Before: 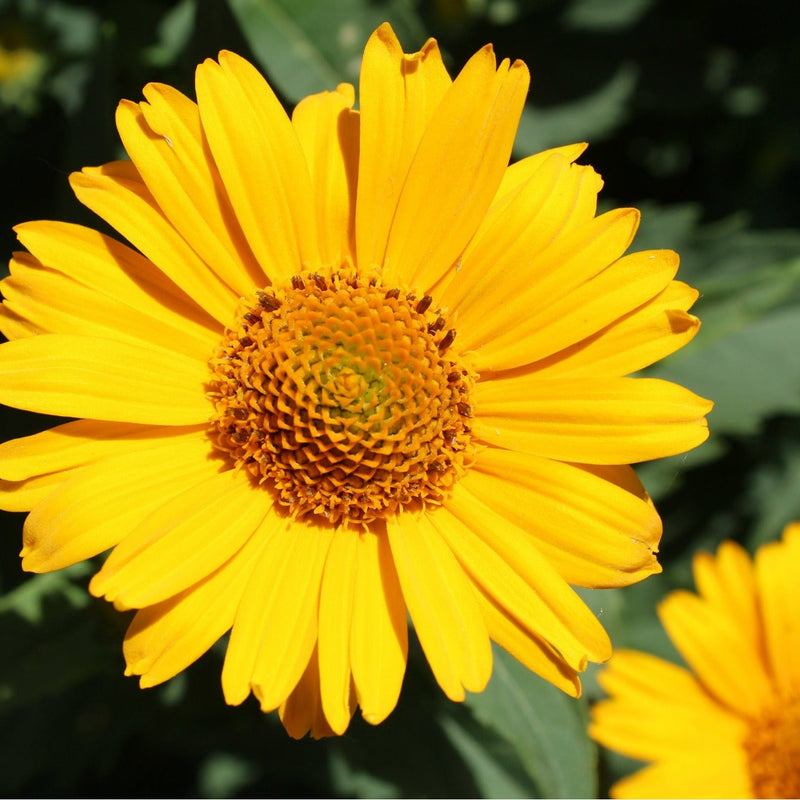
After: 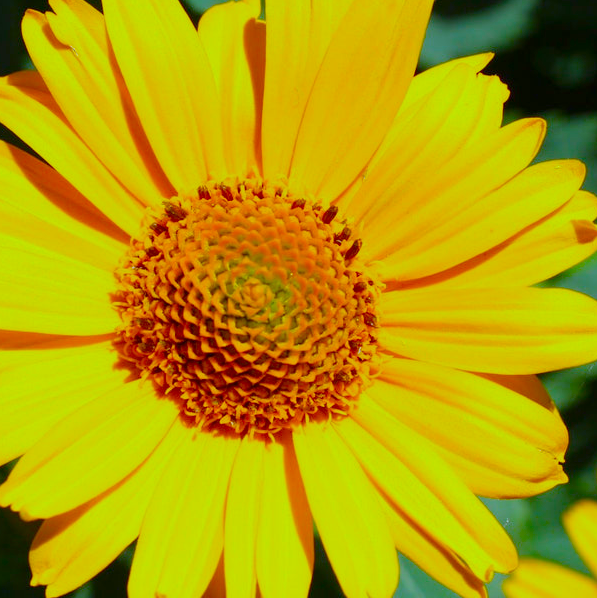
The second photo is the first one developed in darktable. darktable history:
color balance: input saturation 134.34%, contrast -10.04%, contrast fulcrum 19.67%, output saturation 133.51%
white balance: red 0.871, blue 1.249
crop and rotate: left 11.831%, top 11.346%, right 13.429%, bottom 13.899%
